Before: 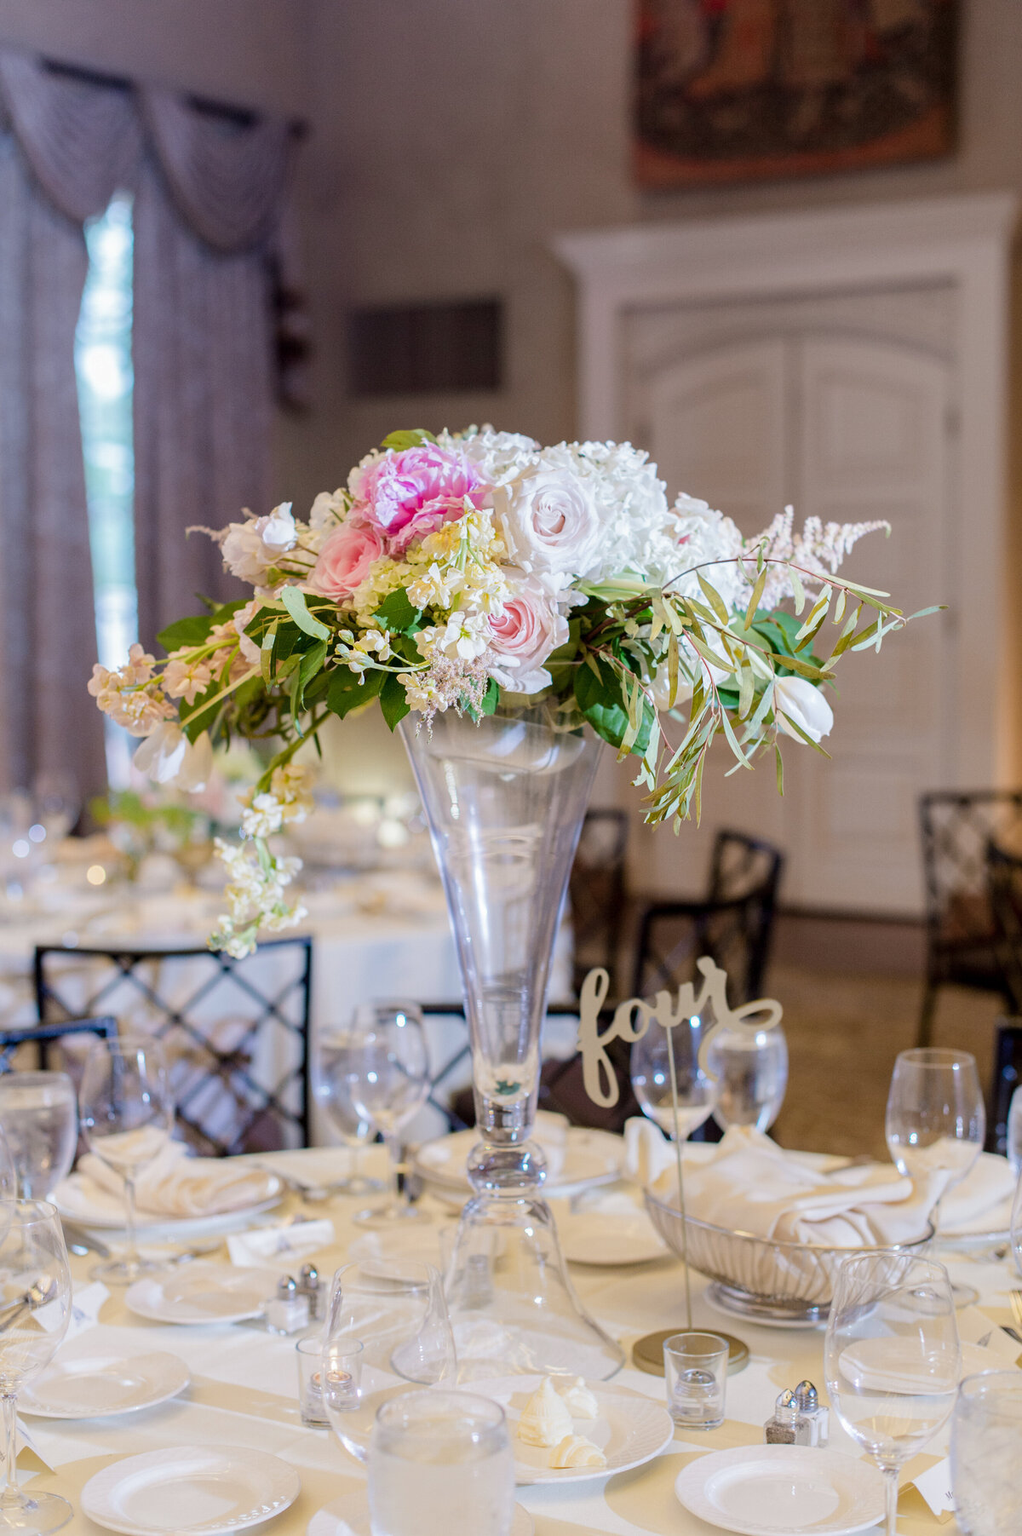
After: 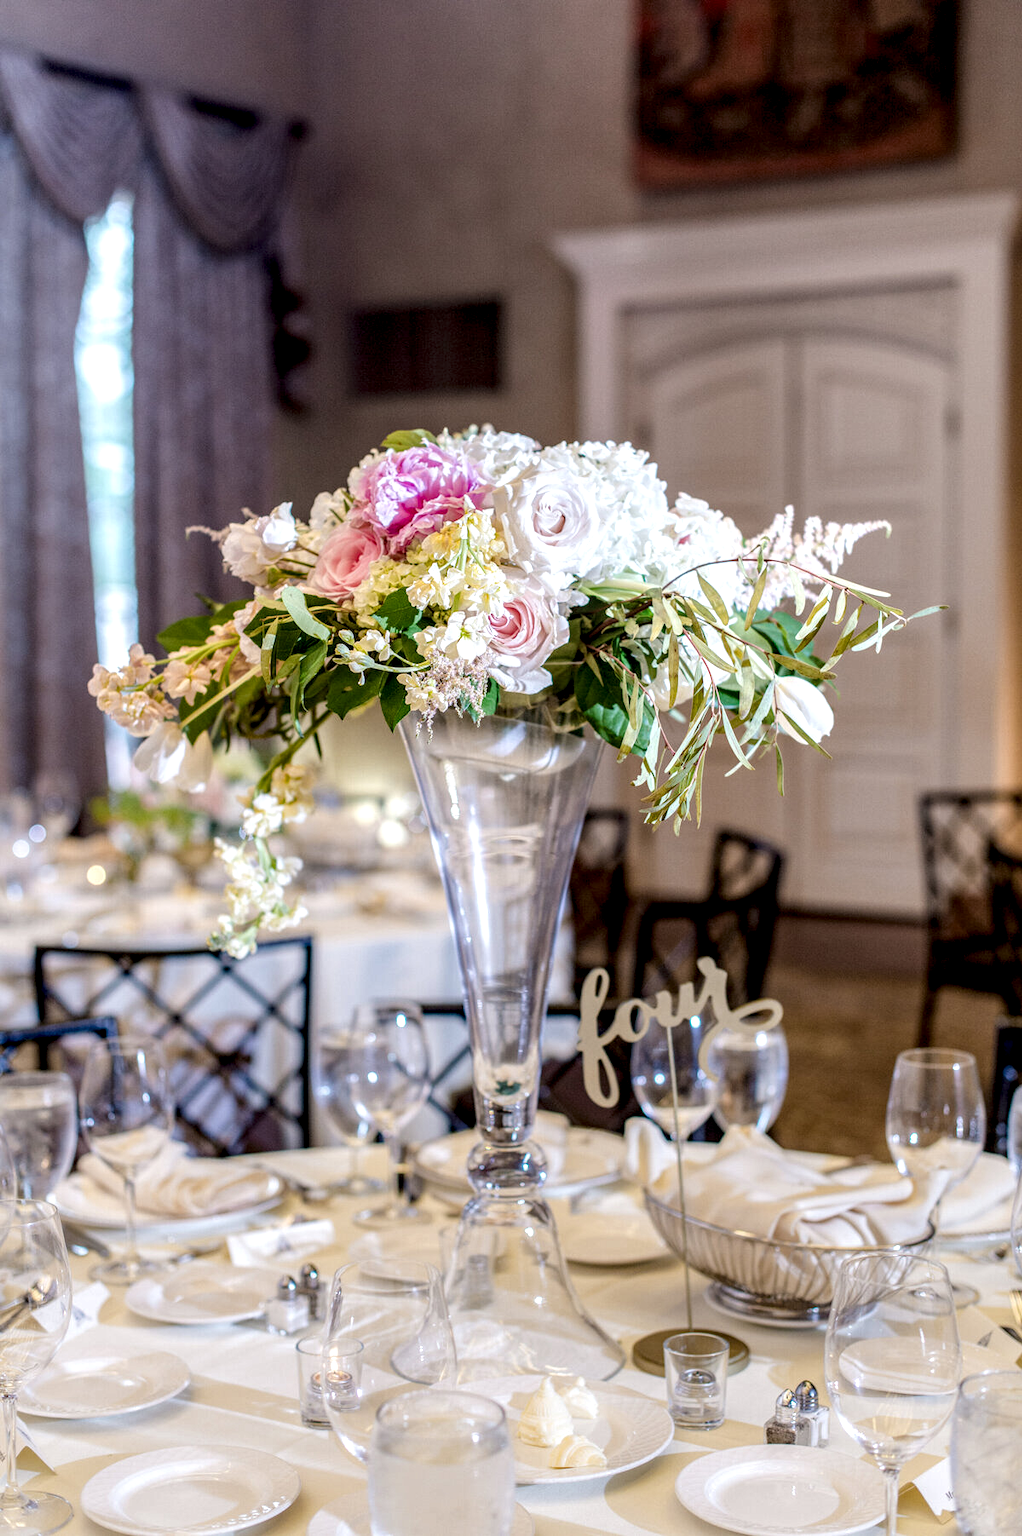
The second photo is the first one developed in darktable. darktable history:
local contrast: highlights 79%, shadows 56%, detail 175%, midtone range 0.429
